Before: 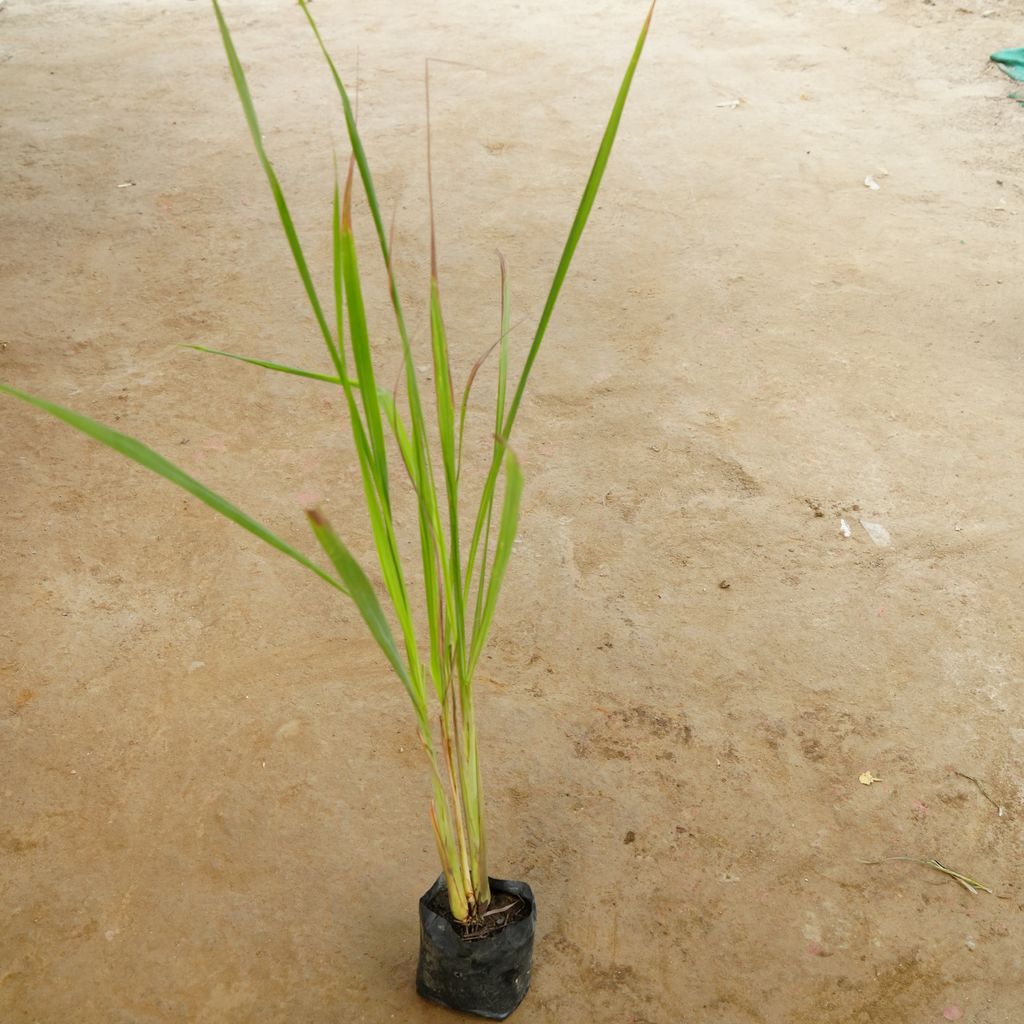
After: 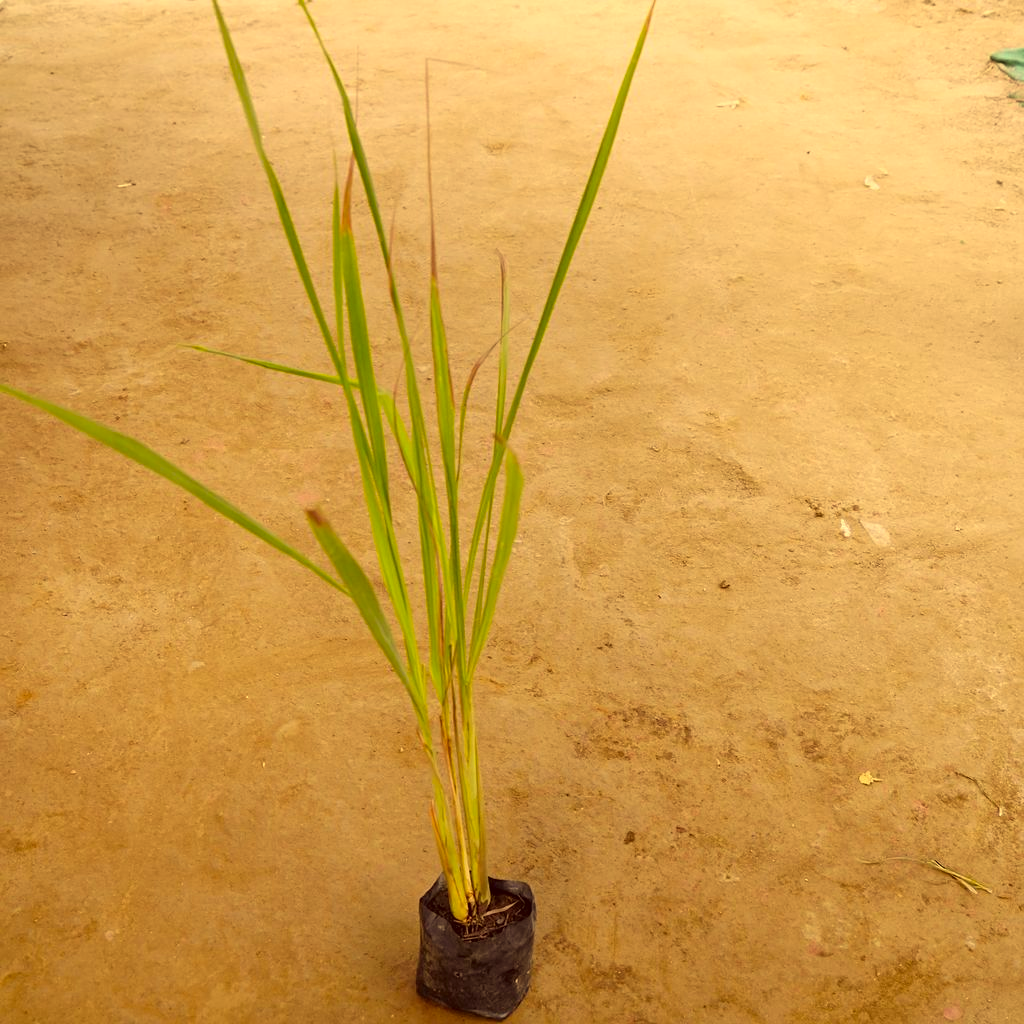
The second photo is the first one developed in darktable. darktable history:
color correction: highlights a* 9.7, highlights b* 38.42, shadows a* 14.79, shadows b* 3.31
sharpen: amount 0.215
